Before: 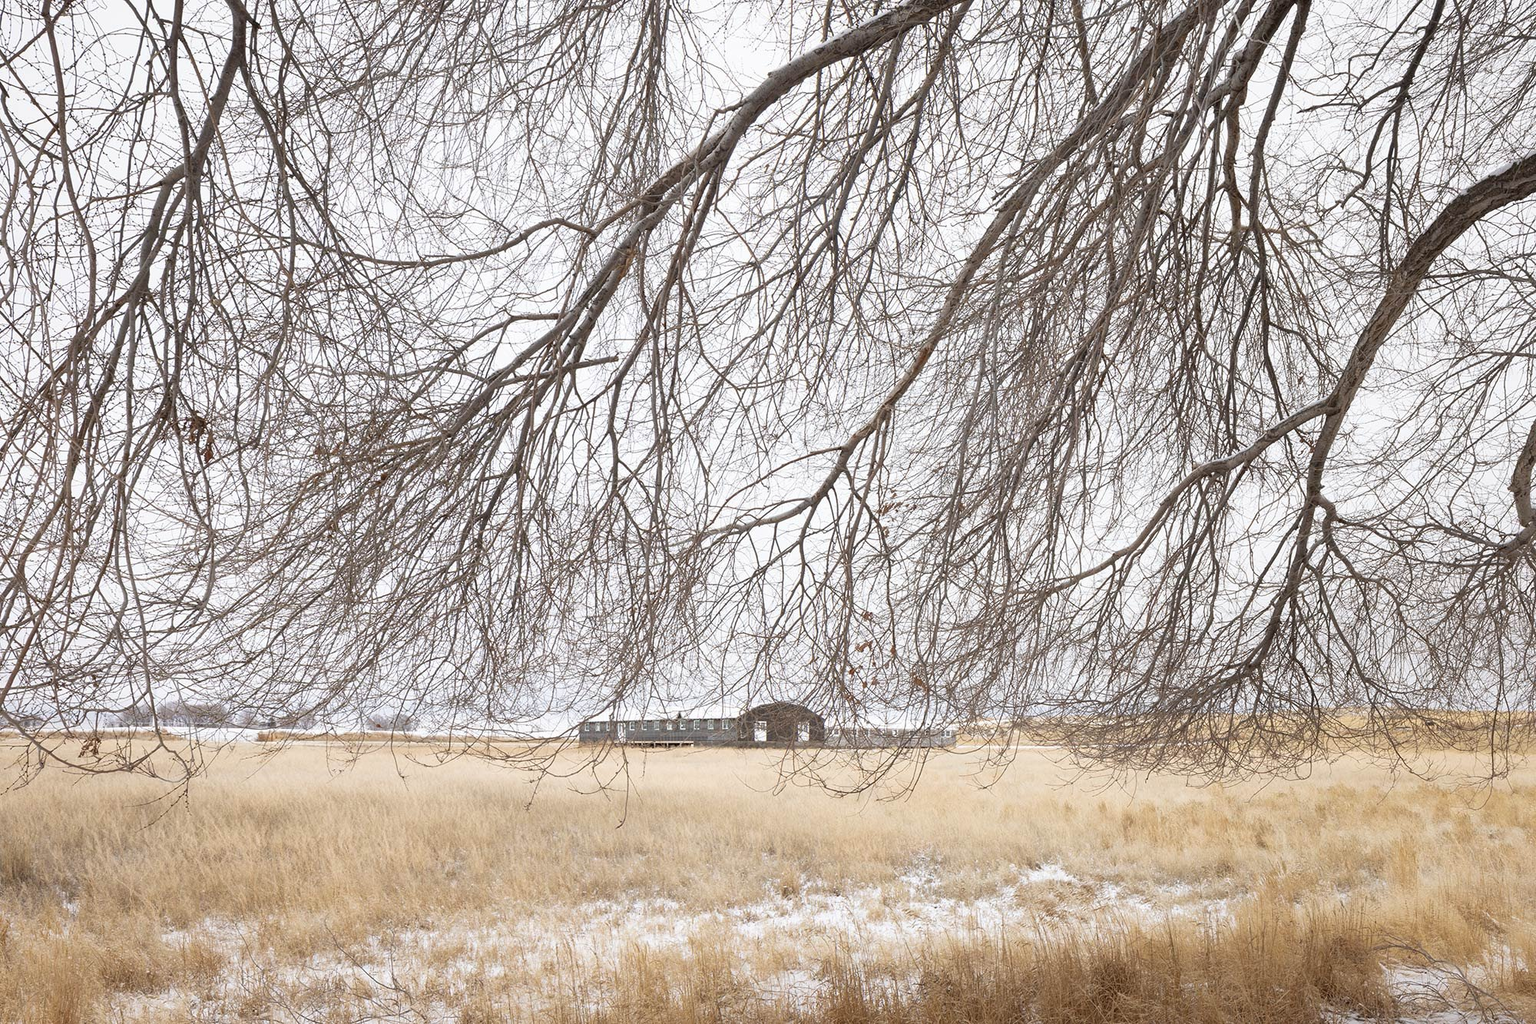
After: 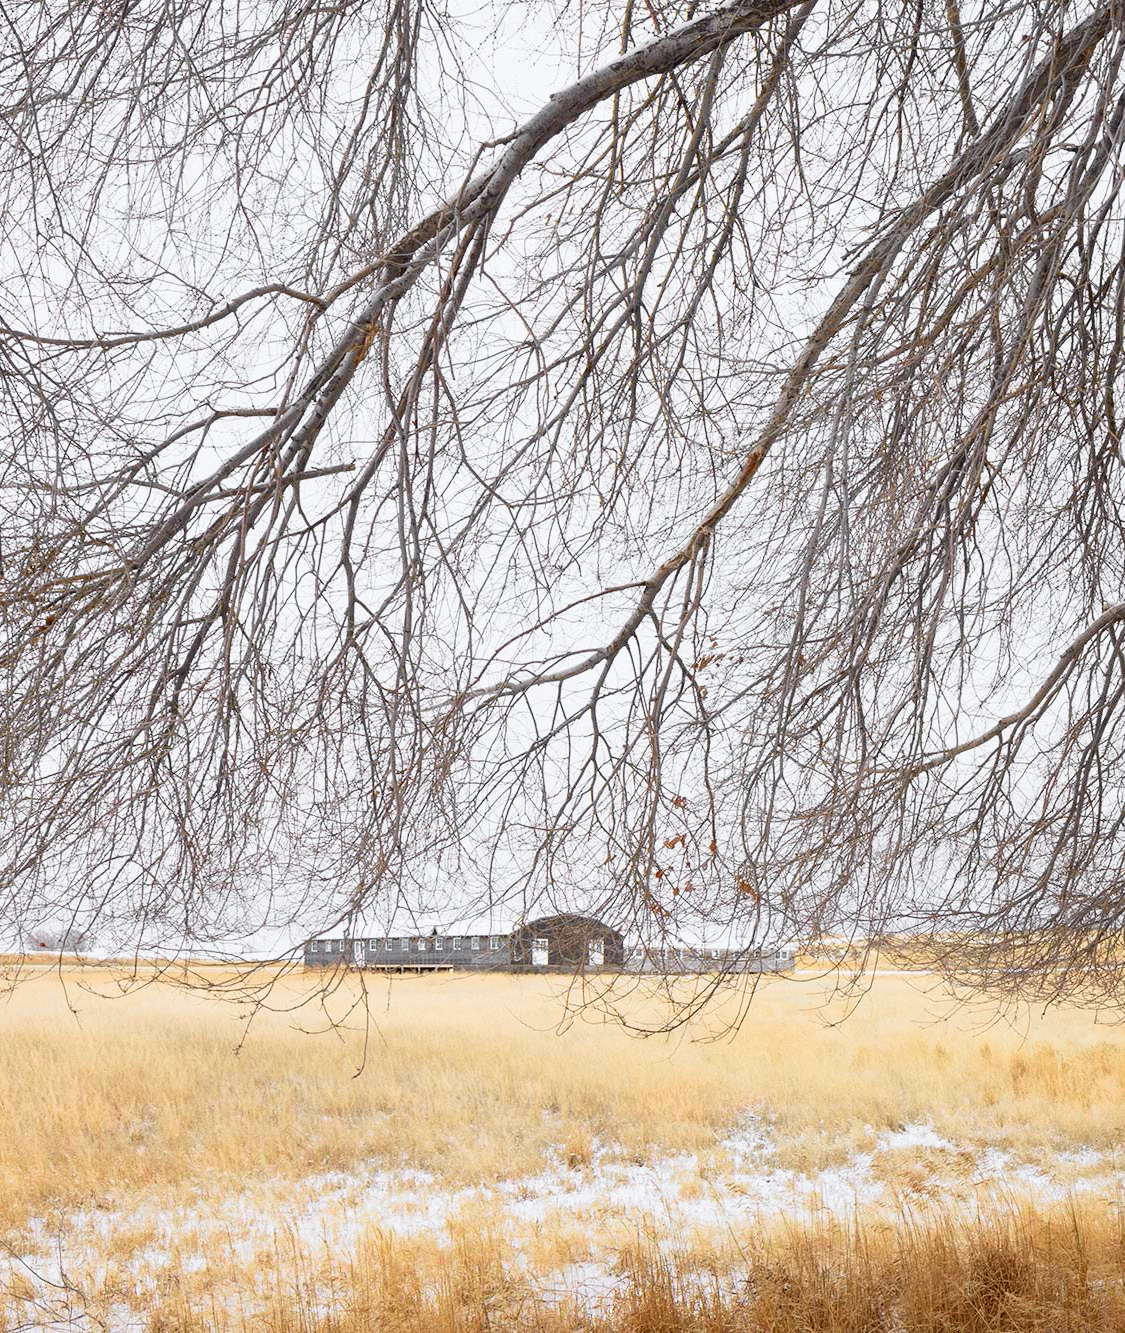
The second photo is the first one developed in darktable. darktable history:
crop and rotate: left 22.516%, right 21.234%
exposure: black level correction 0.001, compensate highlight preservation false
tone curve: curves: ch0 [(0, 0) (0.071, 0.047) (0.266, 0.26) (0.491, 0.552) (0.753, 0.818) (1, 0.983)]; ch1 [(0, 0) (0.346, 0.307) (0.408, 0.369) (0.463, 0.443) (0.482, 0.493) (0.502, 0.5) (0.517, 0.518) (0.546, 0.576) (0.588, 0.643) (0.651, 0.709) (1, 1)]; ch2 [(0, 0) (0.346, 0.34) (0.434, 0.46) (0.485, 0.494) (0.5, 0.494) (0.517, 0.503) (0.535, 0.545) (0.583, 0.634) (0.625, 0.686) (1, 1)], color space Lab, independent channels, preserve colors none
